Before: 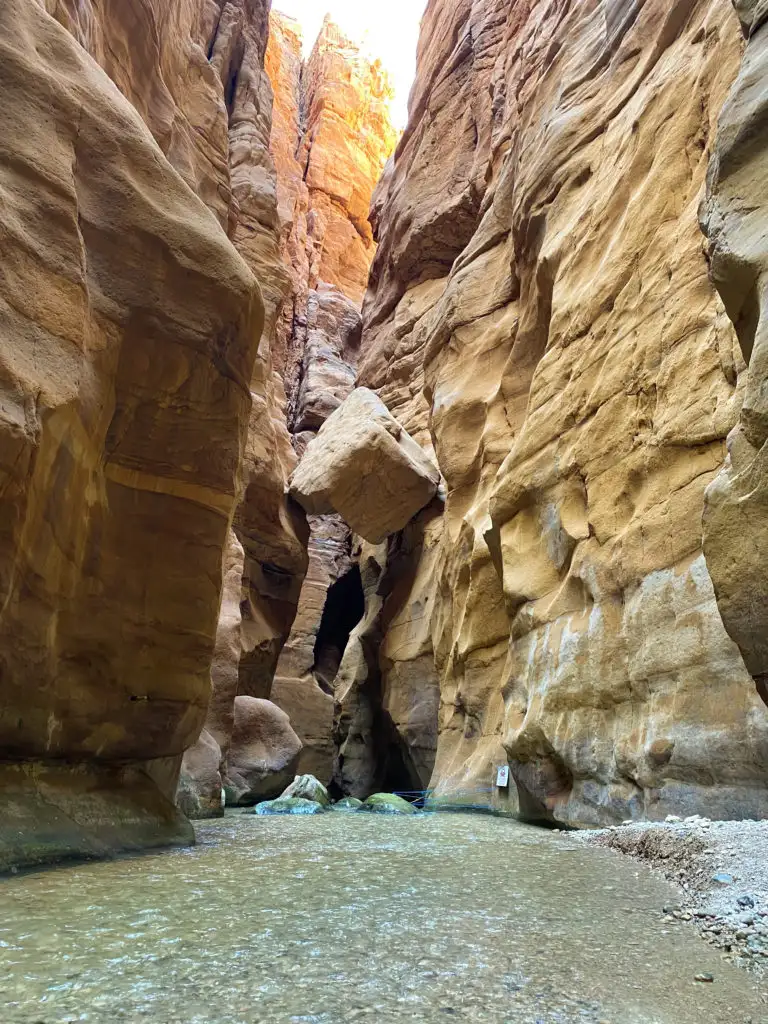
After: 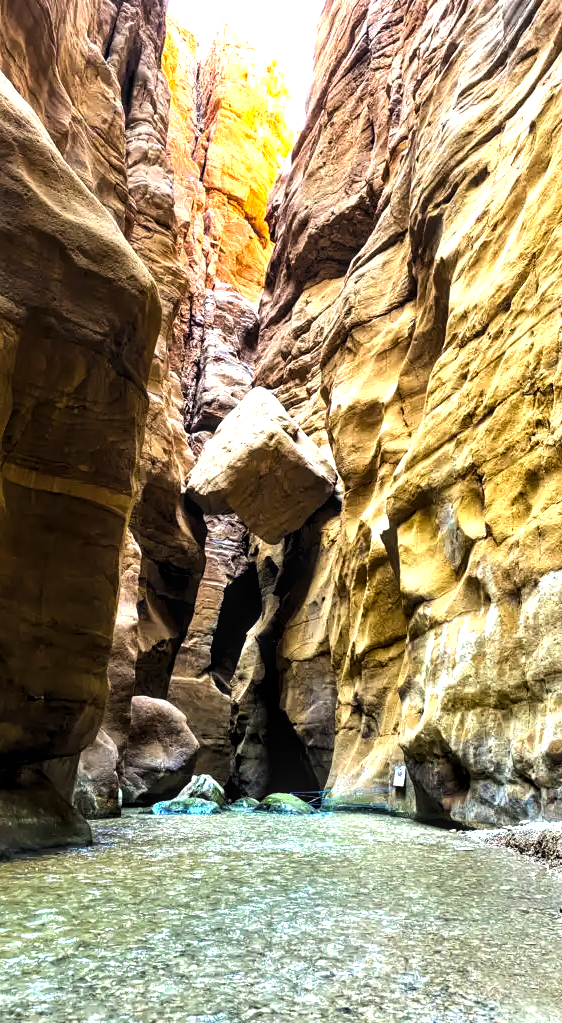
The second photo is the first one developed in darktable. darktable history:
color balance rgb: perceptual saturation grading › global saturation 31.053%, perceptual brilliance grading › highlights 2.498%
exposure: exposure -0.069 EV, compensate highlight preservation false
crop: left 13.428%, right 13.298%
tone equalizer: -8 EV -0.766 EV, -7 EV -0.672 EV, -6 EV -0.615 EV, -5 EV -0.41 EV, -3 EV 0.367 EV, -2 EV 0.6 EV, -1 EV 0.676 EV, +0 EV 0.726 EV, edges refinement/feathering 500, mask exposure compensation -1.57 EV, preserve details no
local contrast: detail 130%
levels: white 99.97%, levels [0.052, 0.496, 0.908]
